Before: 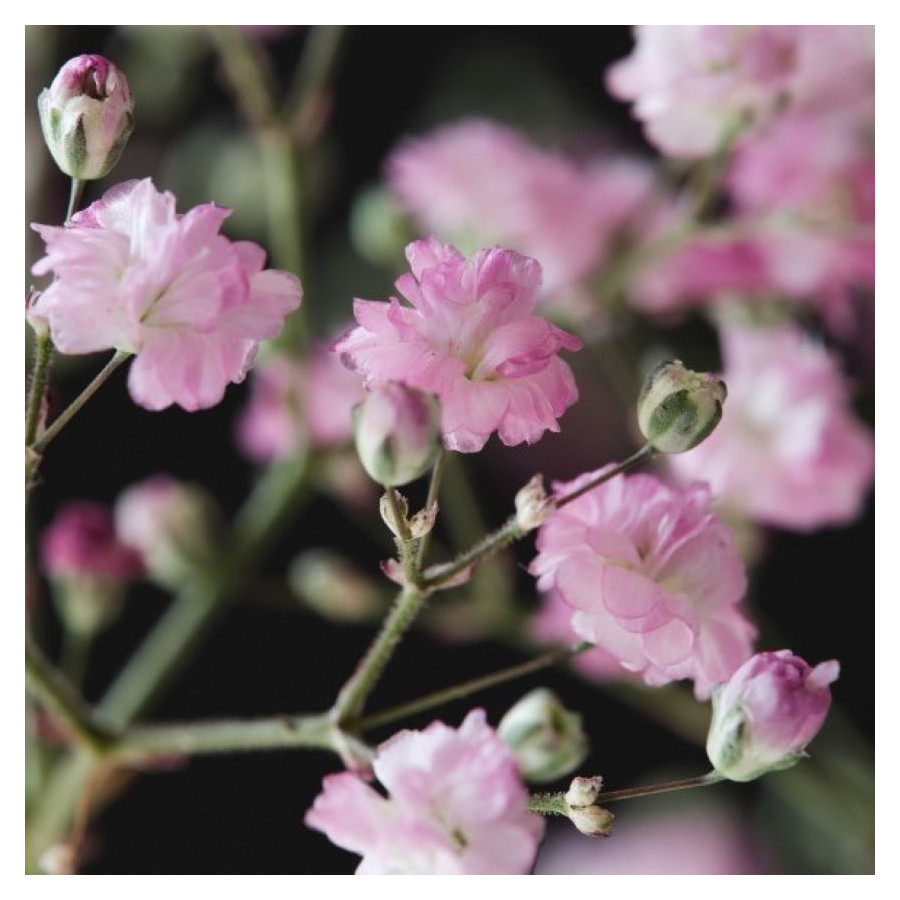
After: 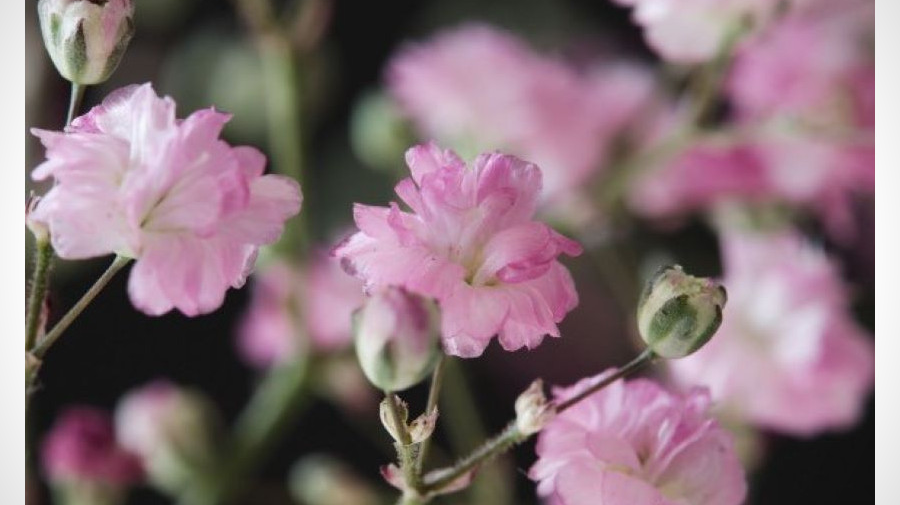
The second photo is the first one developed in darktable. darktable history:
vignetting: fall-off start 91.19%
crop and rotate: top 10.605%, bottom 33.274%
